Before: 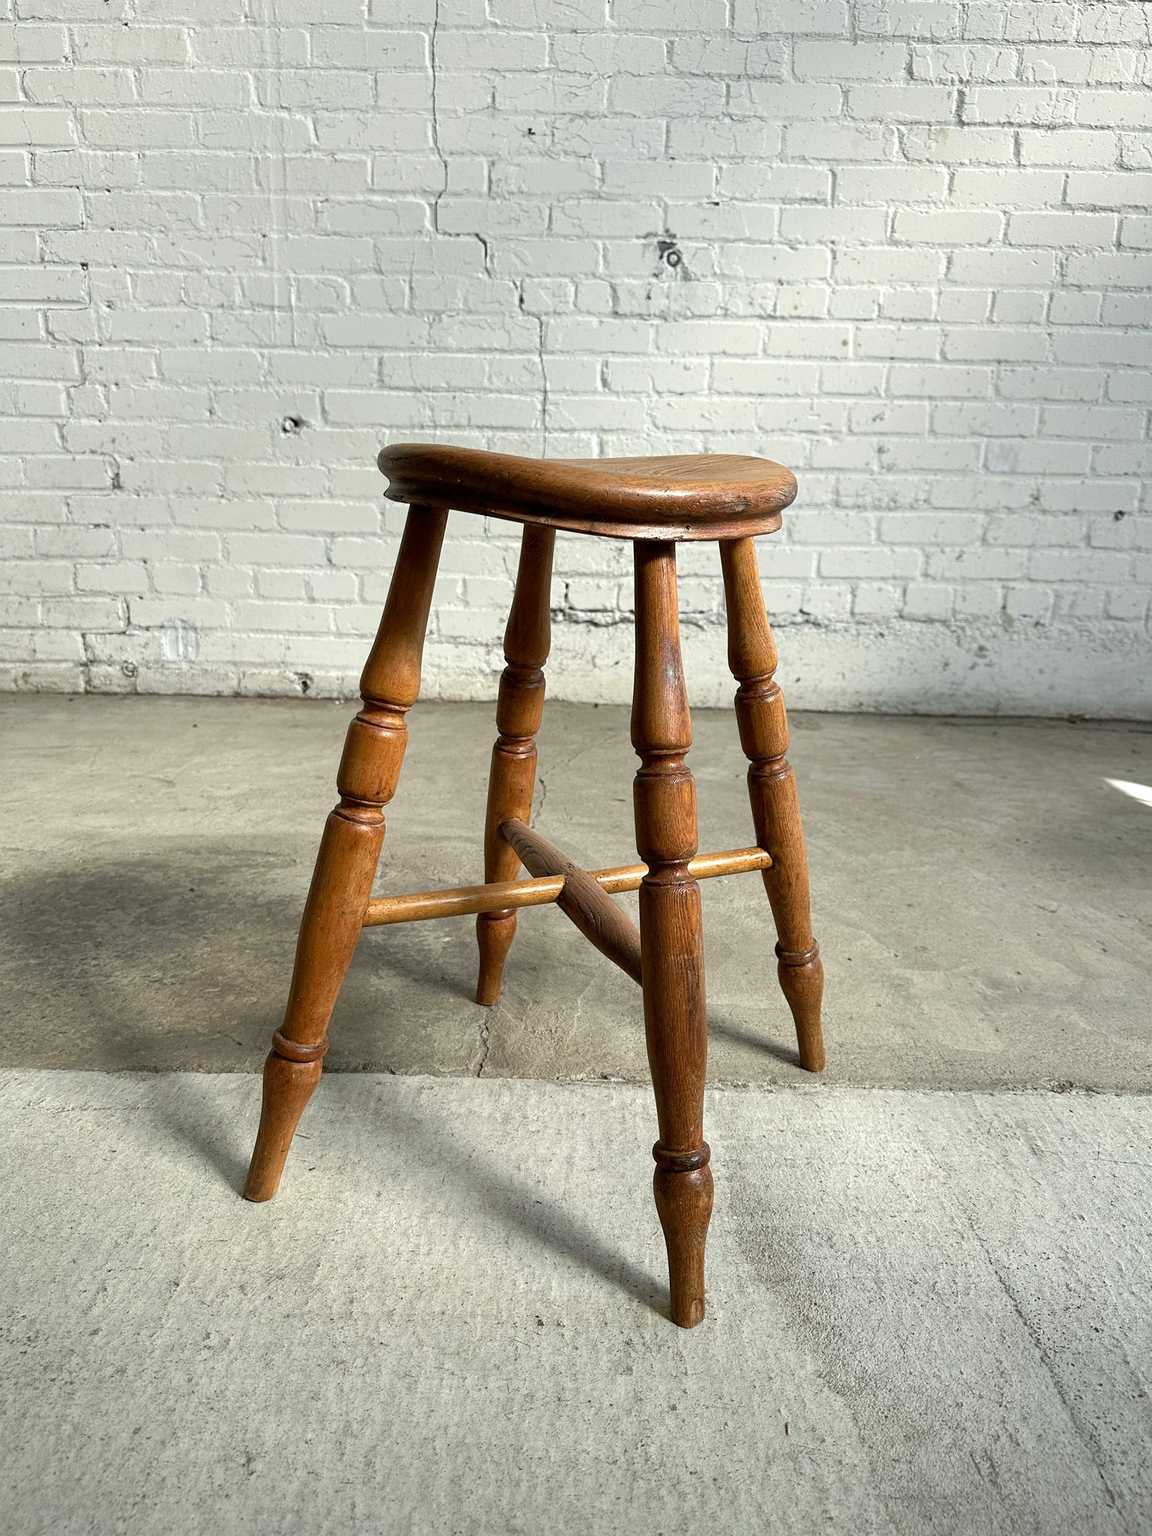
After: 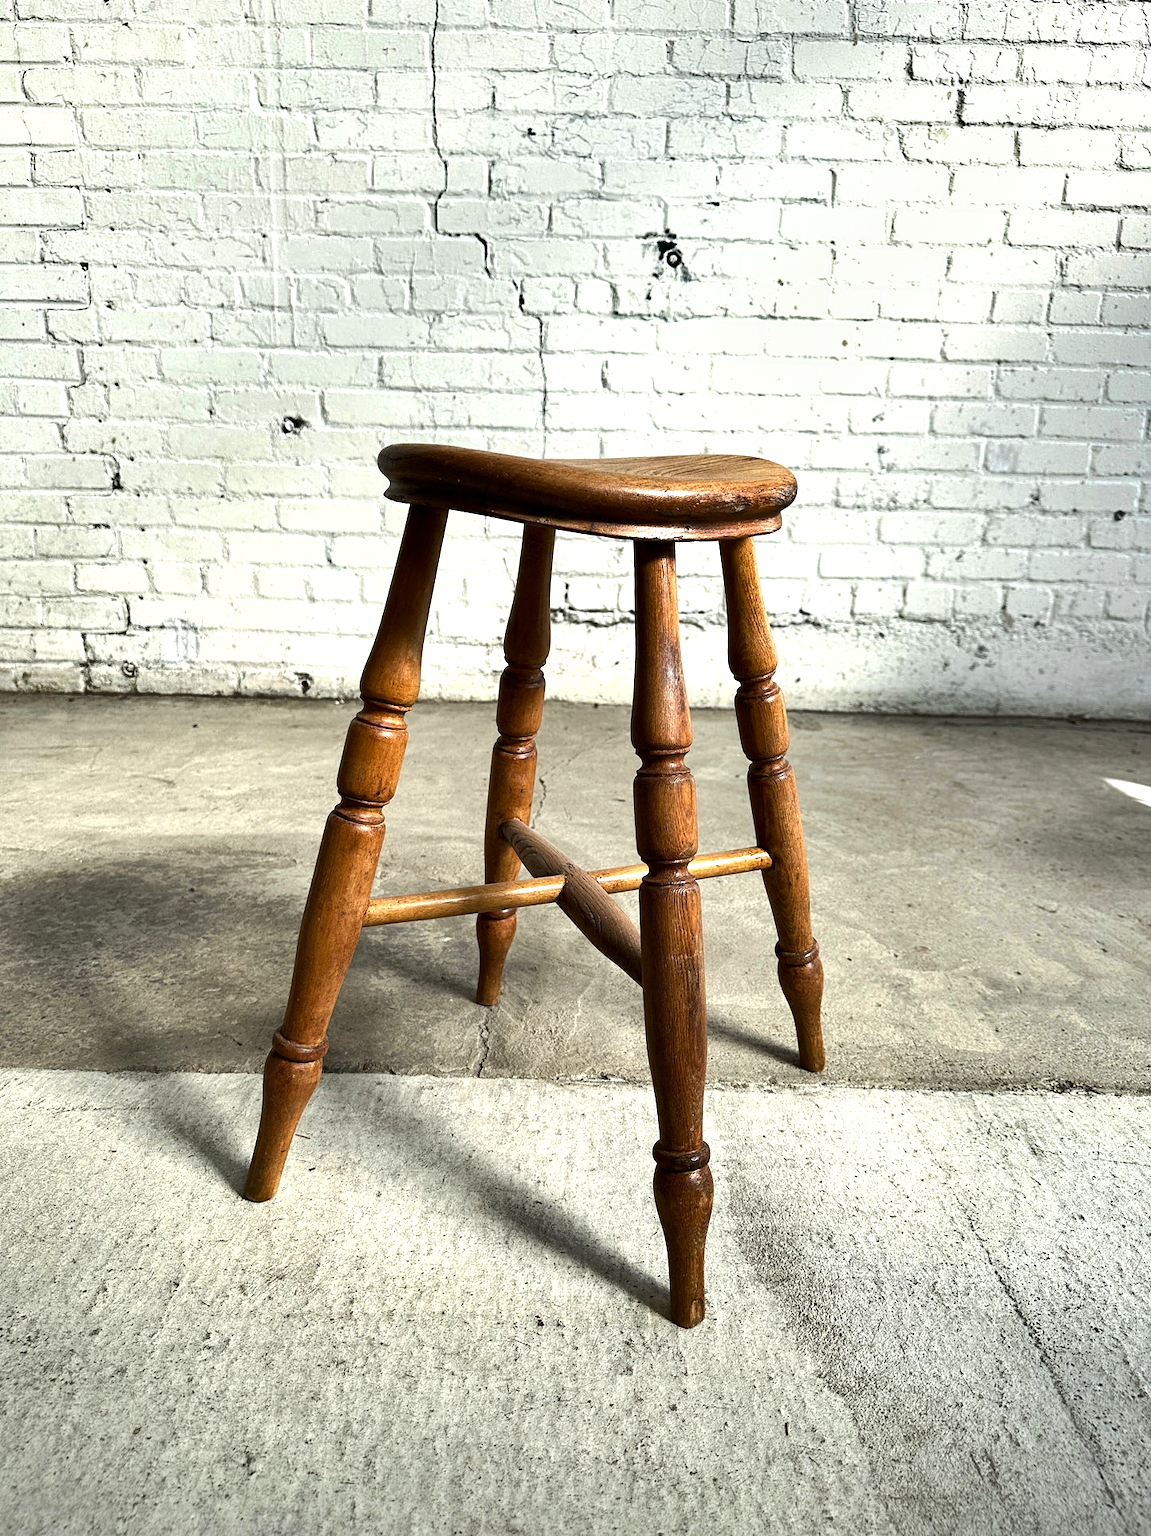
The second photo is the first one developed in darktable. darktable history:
tone equalizer: -8 EV -0.75 EV, -7 EV -0.7 EV, -6 EV -0.6 EV, -5 EV -0.4 EV, -3 EV 0.4 EV, -2 EV 0.6 EV, -1 EV 0.7 EV, +0 EV 0.75 EV, edges refinement/feathering 500, mask exposure compensation -1.57 EV, preserve details no
shadows and highlights: soften with gaussian
white balance: emerald 1
